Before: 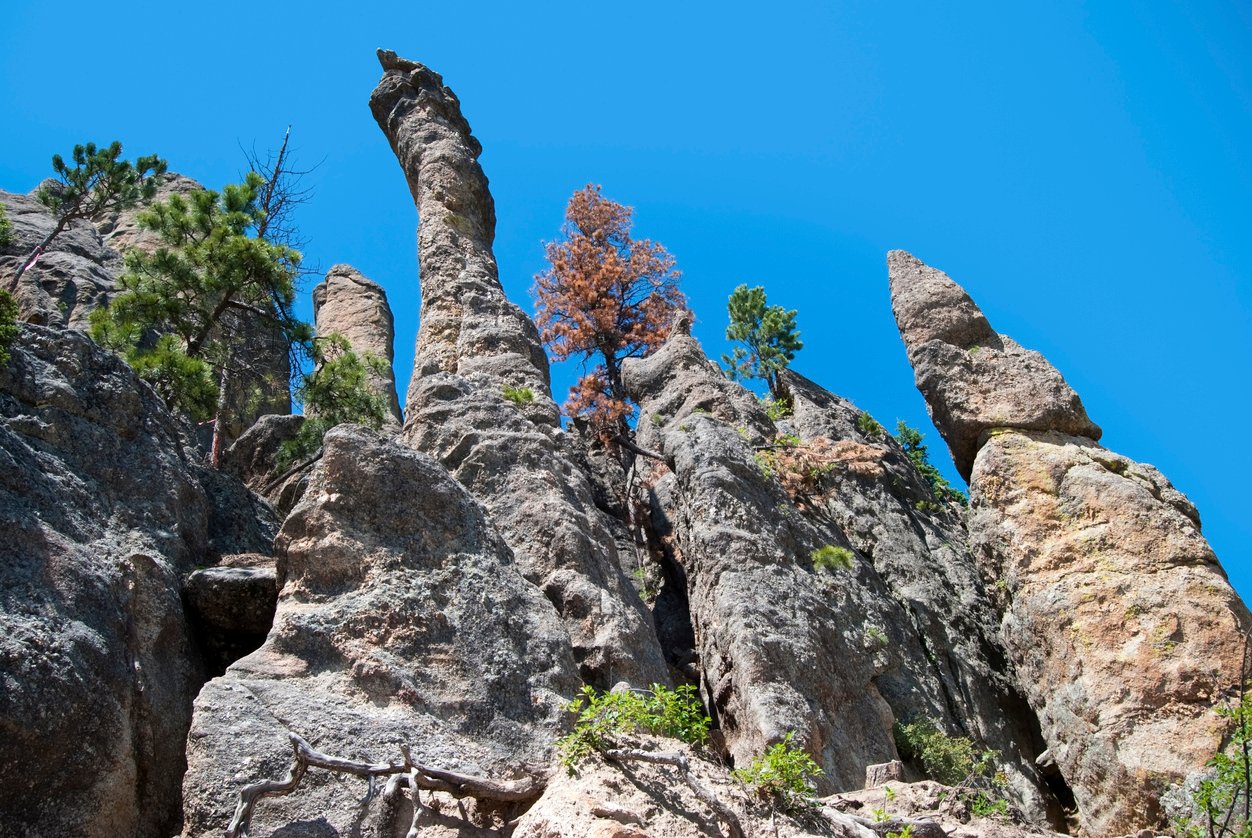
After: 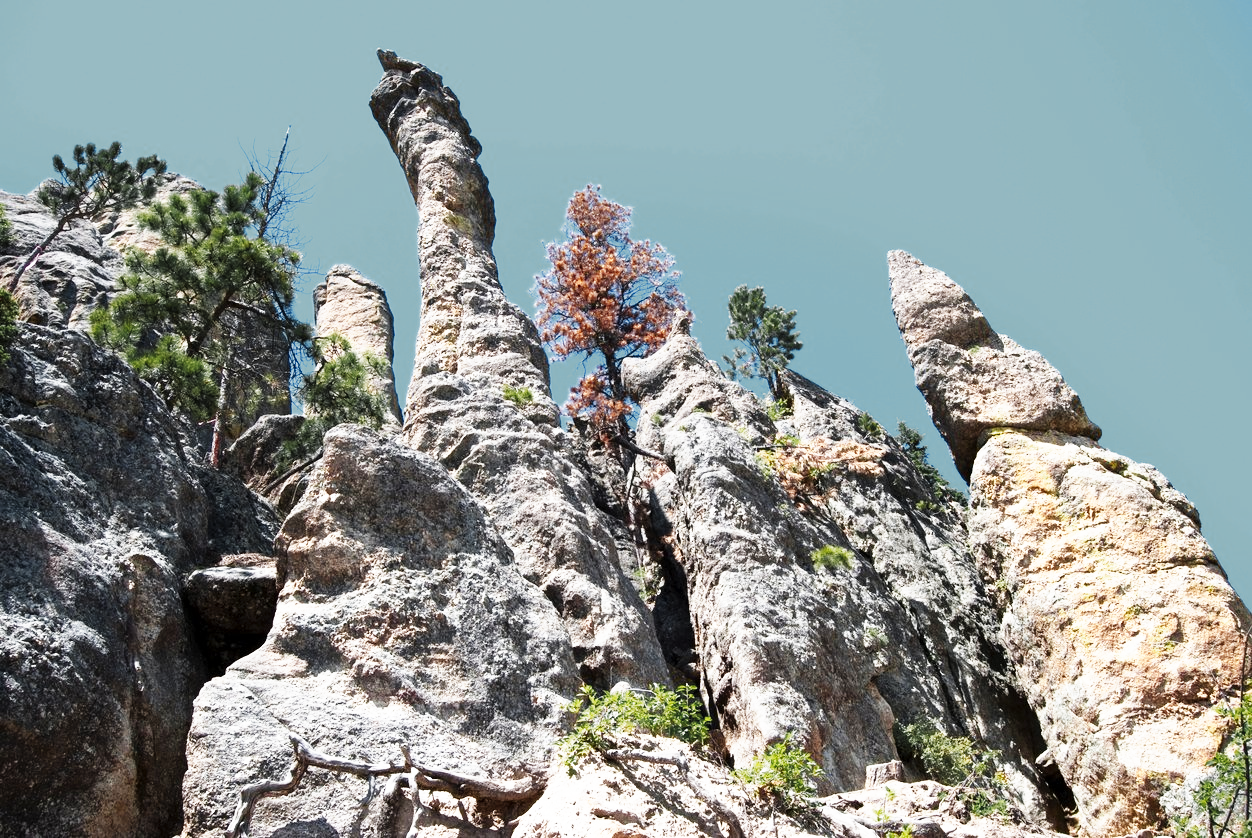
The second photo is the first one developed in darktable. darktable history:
tone curve: curves: ch0 [(0, 0) (0.003, 0.002) (0.011, 0.009) (0.025, 0.019) (0.044, 0.031) (0.069, 0.044) (0.1, 0.061) (0.136, 0.087) (0.177, 0.127) (0.224, 0.172) (0.277, 0.226) (0.335, 0.295) (0.399, 0.367) (0.468, 0.445) (0.543, 0.536) (0.623, 0.626) (0.709, 0.717) (0.801, 0.806) (0.898, 0.889) (1, 1)], preserve colors none
color zones: curves: ch0 [(0.035, 0.242) (0.25, 0.5) (0.384, 0.214) (0.488, 0.255) (0.75, 0.5)]; ch1 [(0.063, 0.379) (0.25, 0.5) (0.354, 0.201) (0.489, 0.085) (0.729, 0.271)]; ch2 [(0.25, 0.5) (0.38, 0.517) (0.442, 0.51) (0.735, 0.456)]
base curve: curves: ch0 [(0, 0) (0.495, 0.917) (1, 1)], exposure shift 0.01, preserve colors none
